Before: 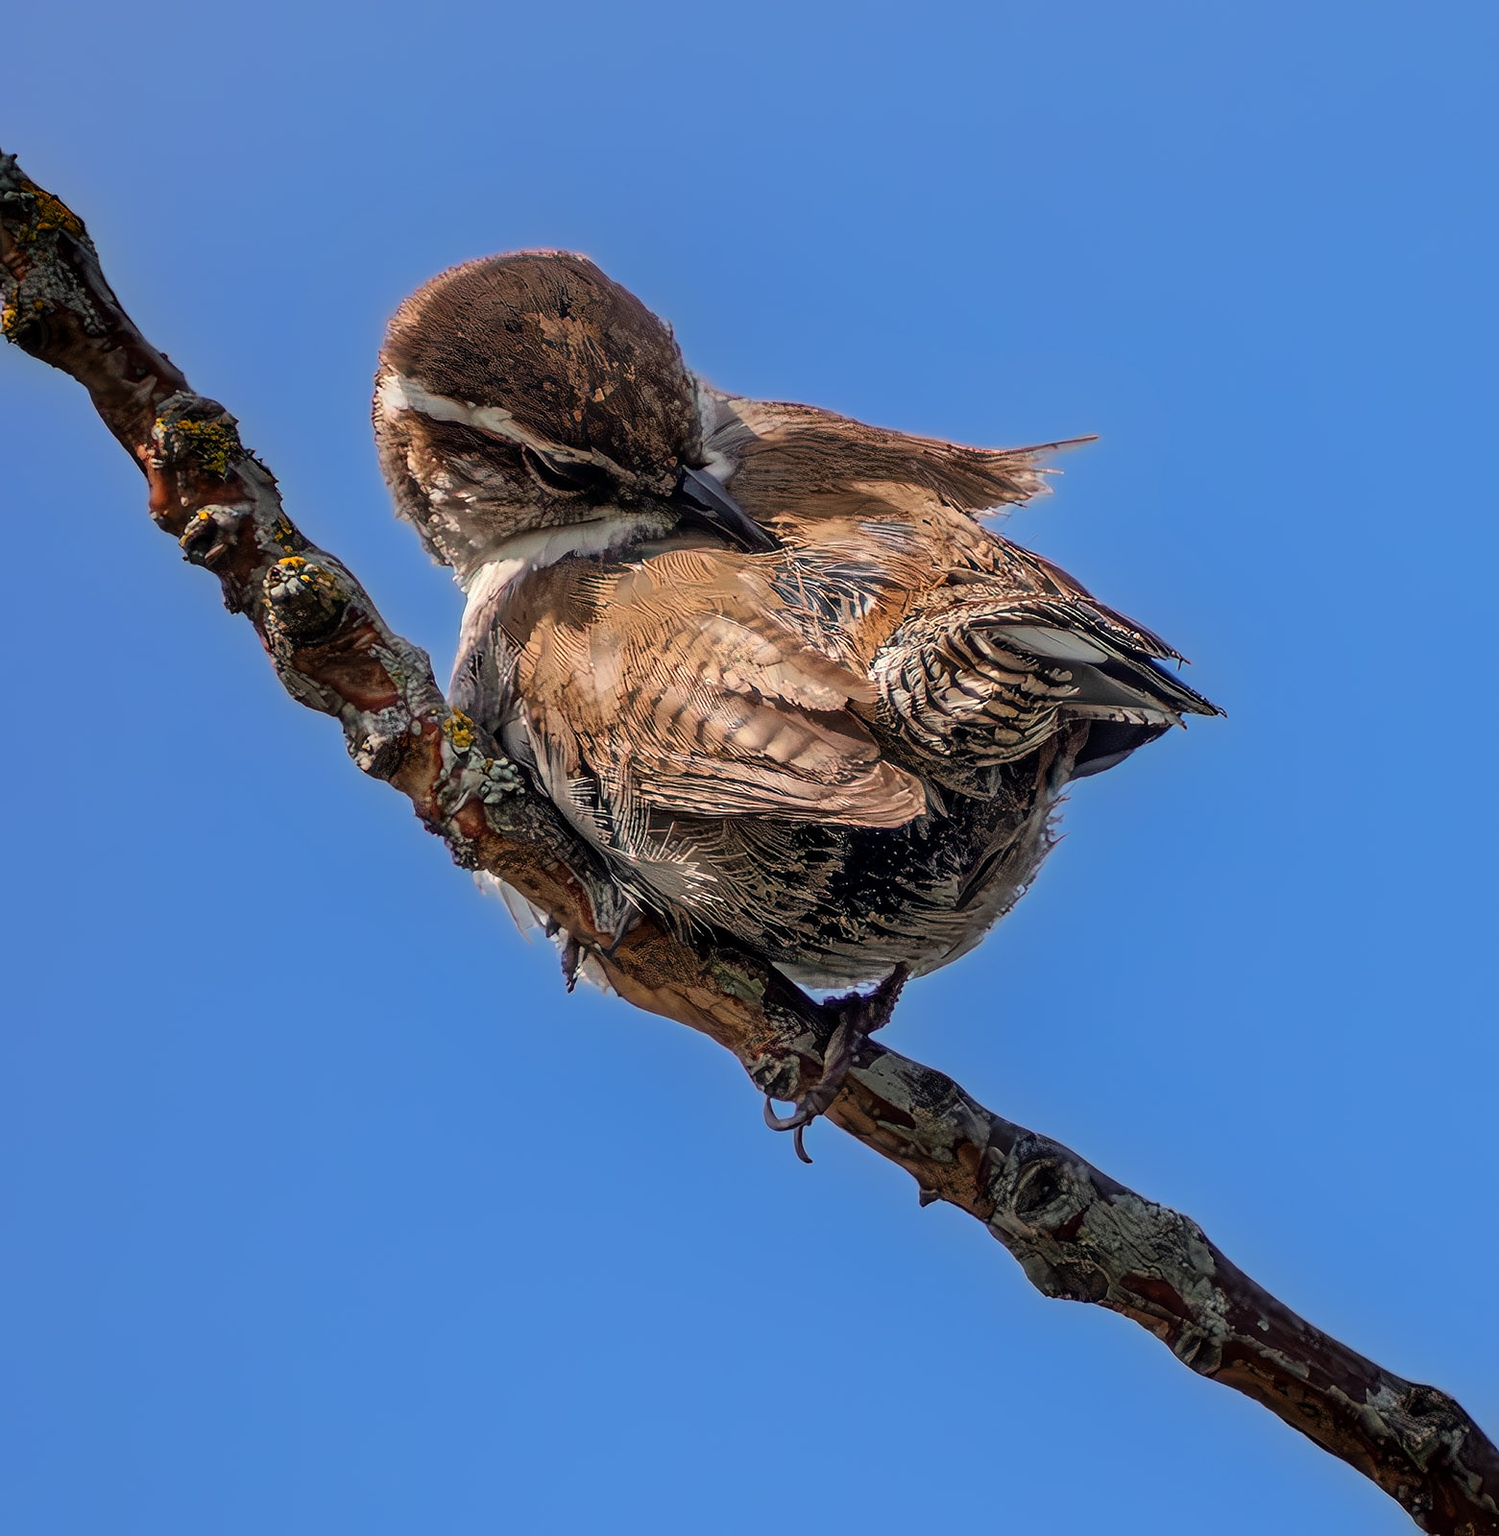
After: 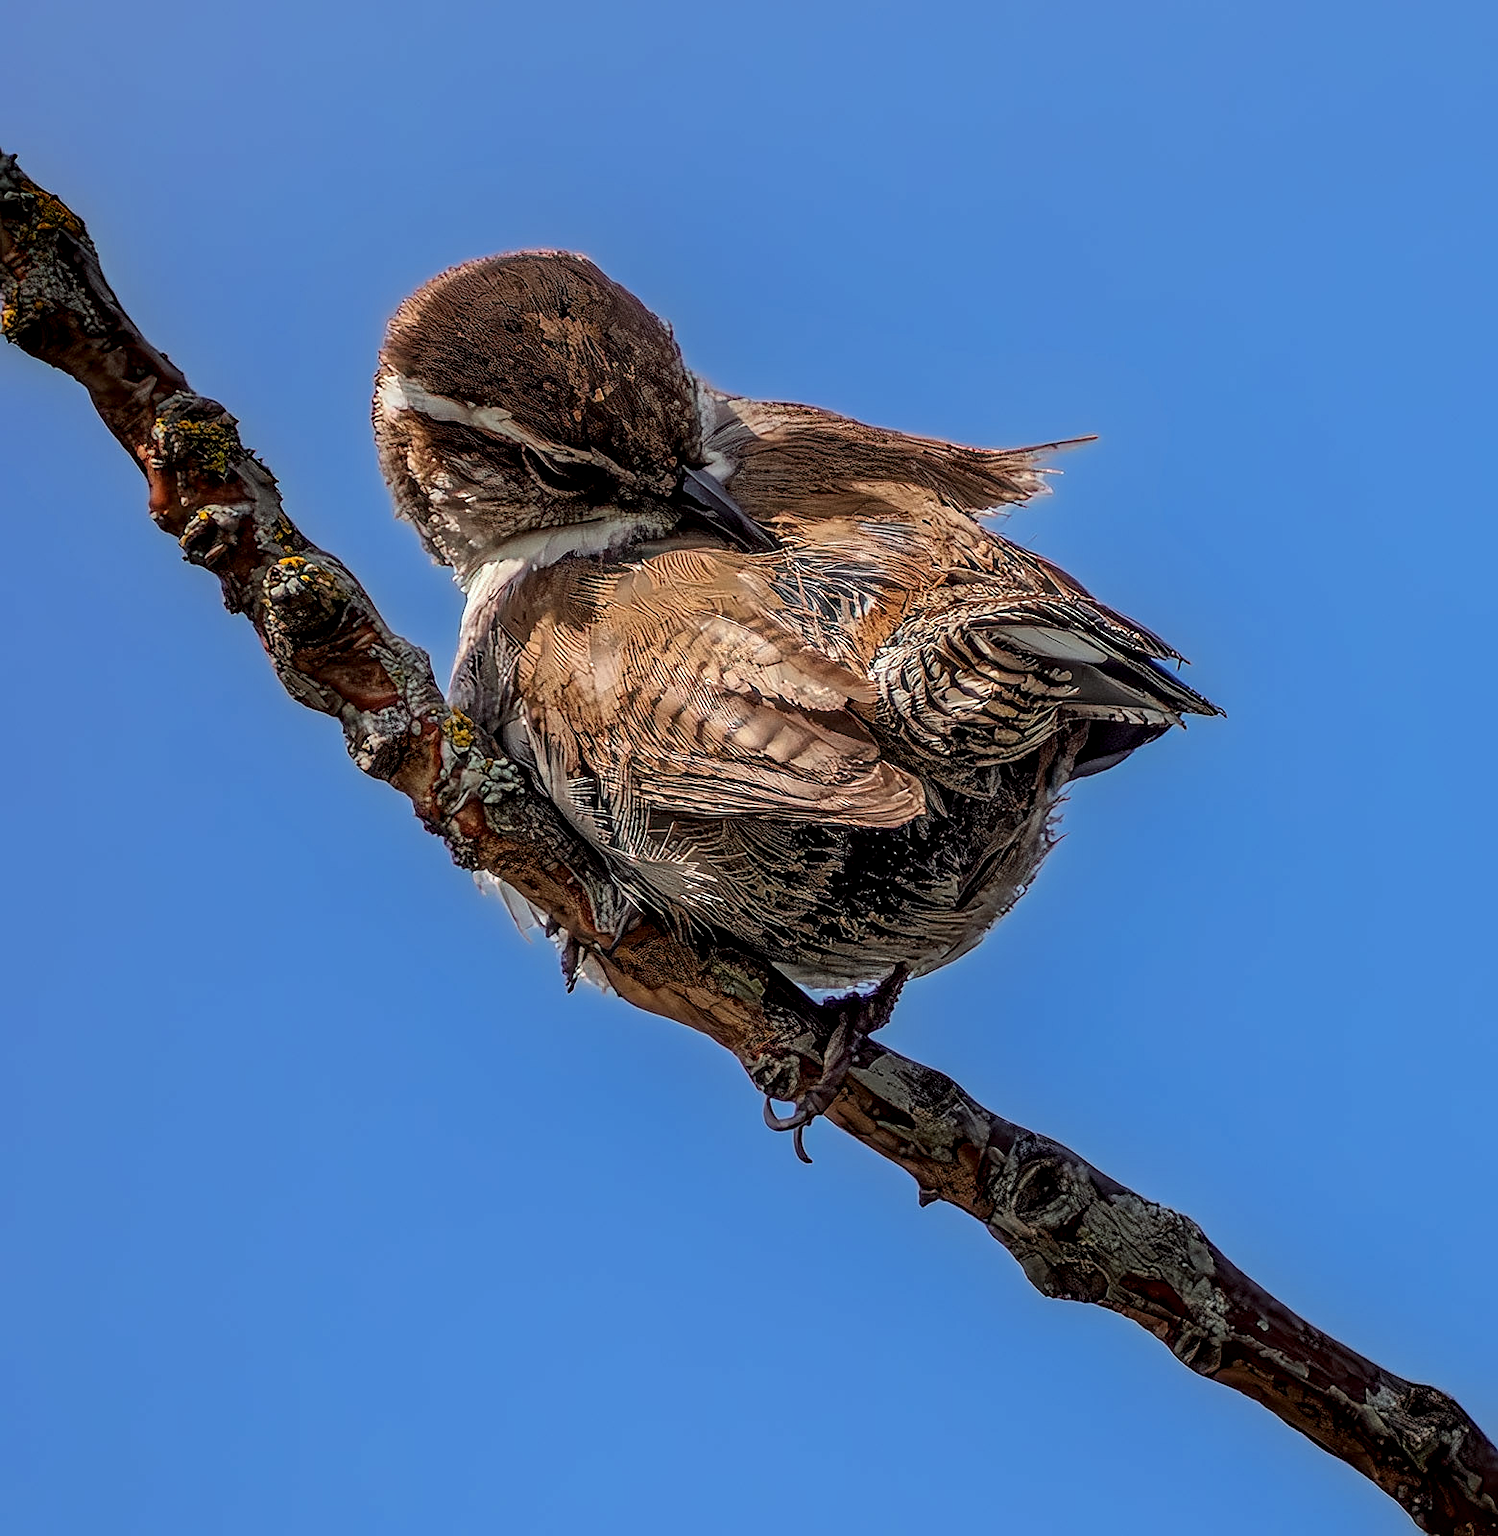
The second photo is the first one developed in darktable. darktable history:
color correction: highlights a* -2.73, highlights b* -2.09, shadows a* 2.41, shadows b* 2.73
sharpen: on, module defaults
local contrast: highlights 25%, detail 130%
